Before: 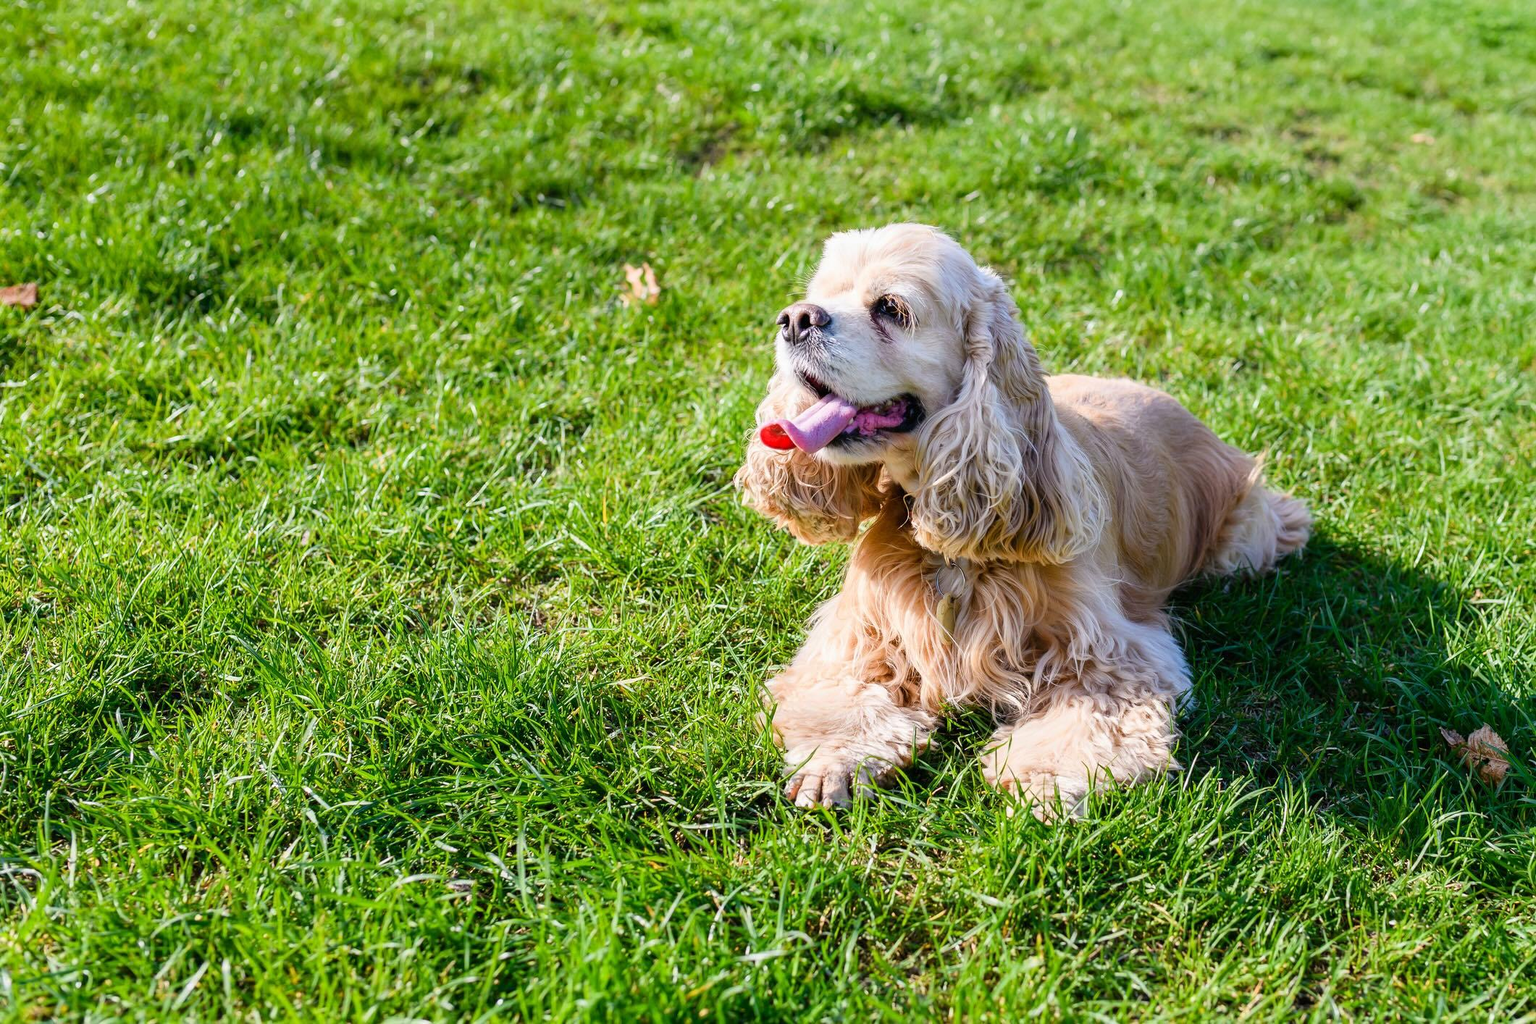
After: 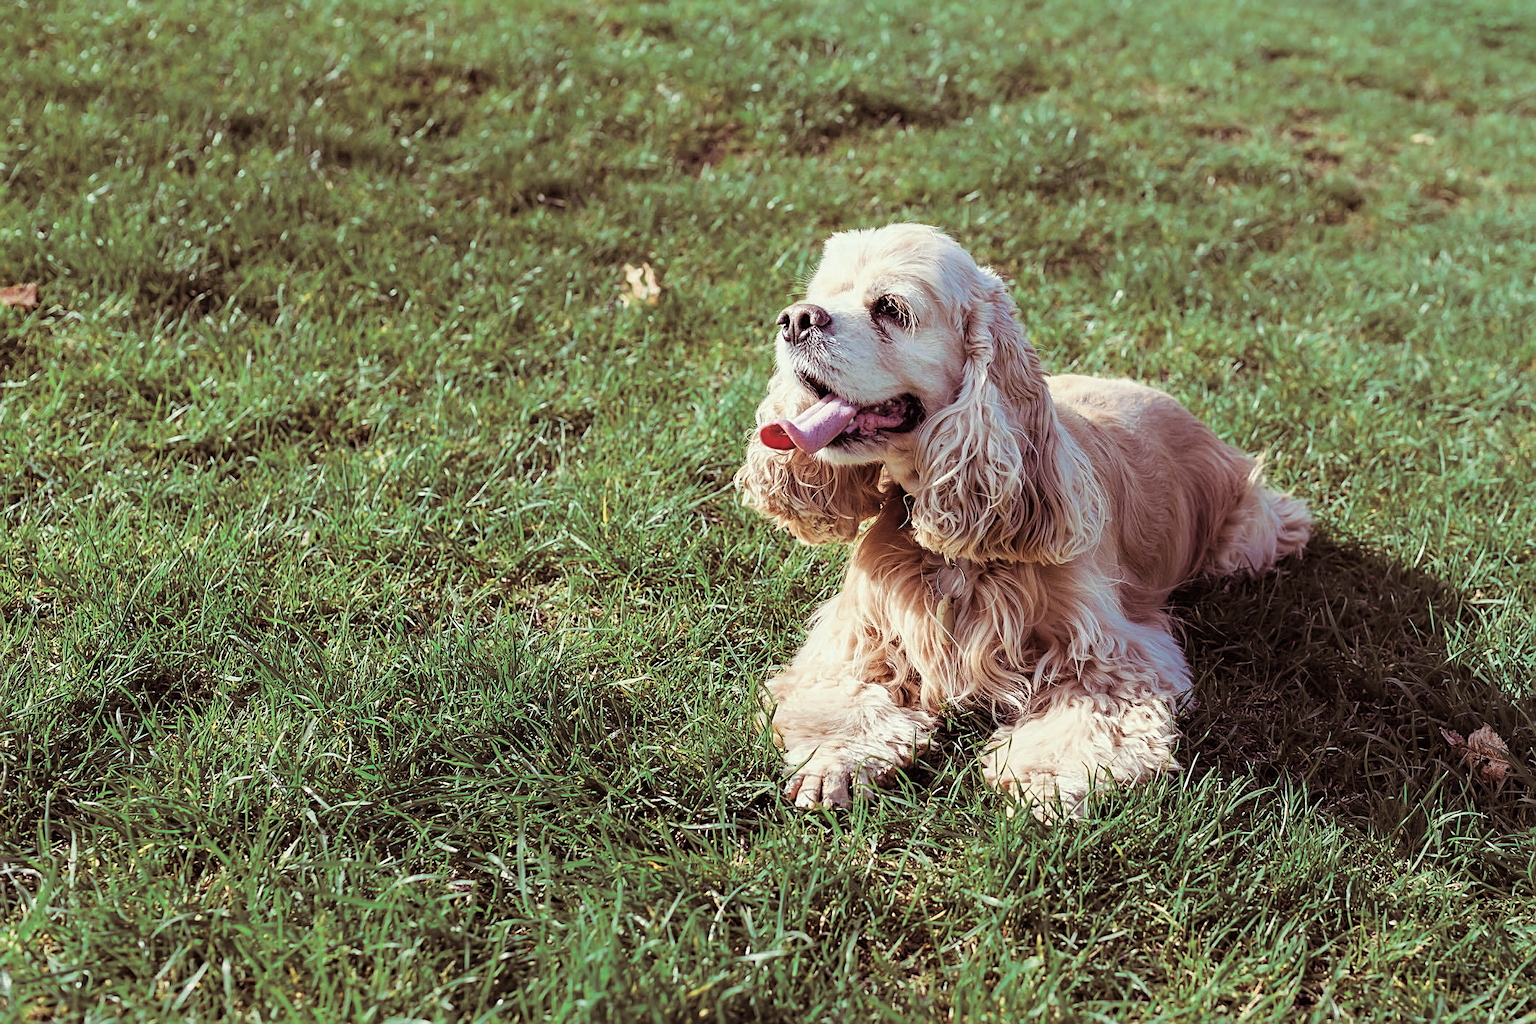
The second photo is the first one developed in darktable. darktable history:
color zones: curves: ch0 [(0, 0.5) (0.125, 0.4) (0.25, 0.5) (0.375, 0.4) (0.5, 0.4) (0.625, 0.35) (0.75, 0.35) (0.875, 0.5)]; ch1 [(0, 0.35) (0.125, 0.45) (0.25, 0.35) (0.375, 0.35) (0.5, 0.35) (0.625, 0.35) (0.75, 0.45) (0.875, 0.35)]; ch2 [(0, 0.6) (0.125, 0.5) (0.25, 0.5) (0.375, 0.6) (0.5, 0.6) (0.625, 0.5) (0.75, 0.5) (0.875, 0.5)]
color correction: highlights a* -4.73, highlights b* 5.06, saturation 0.97
split-toning: on, module defaults
sharpen: on, module defaults
